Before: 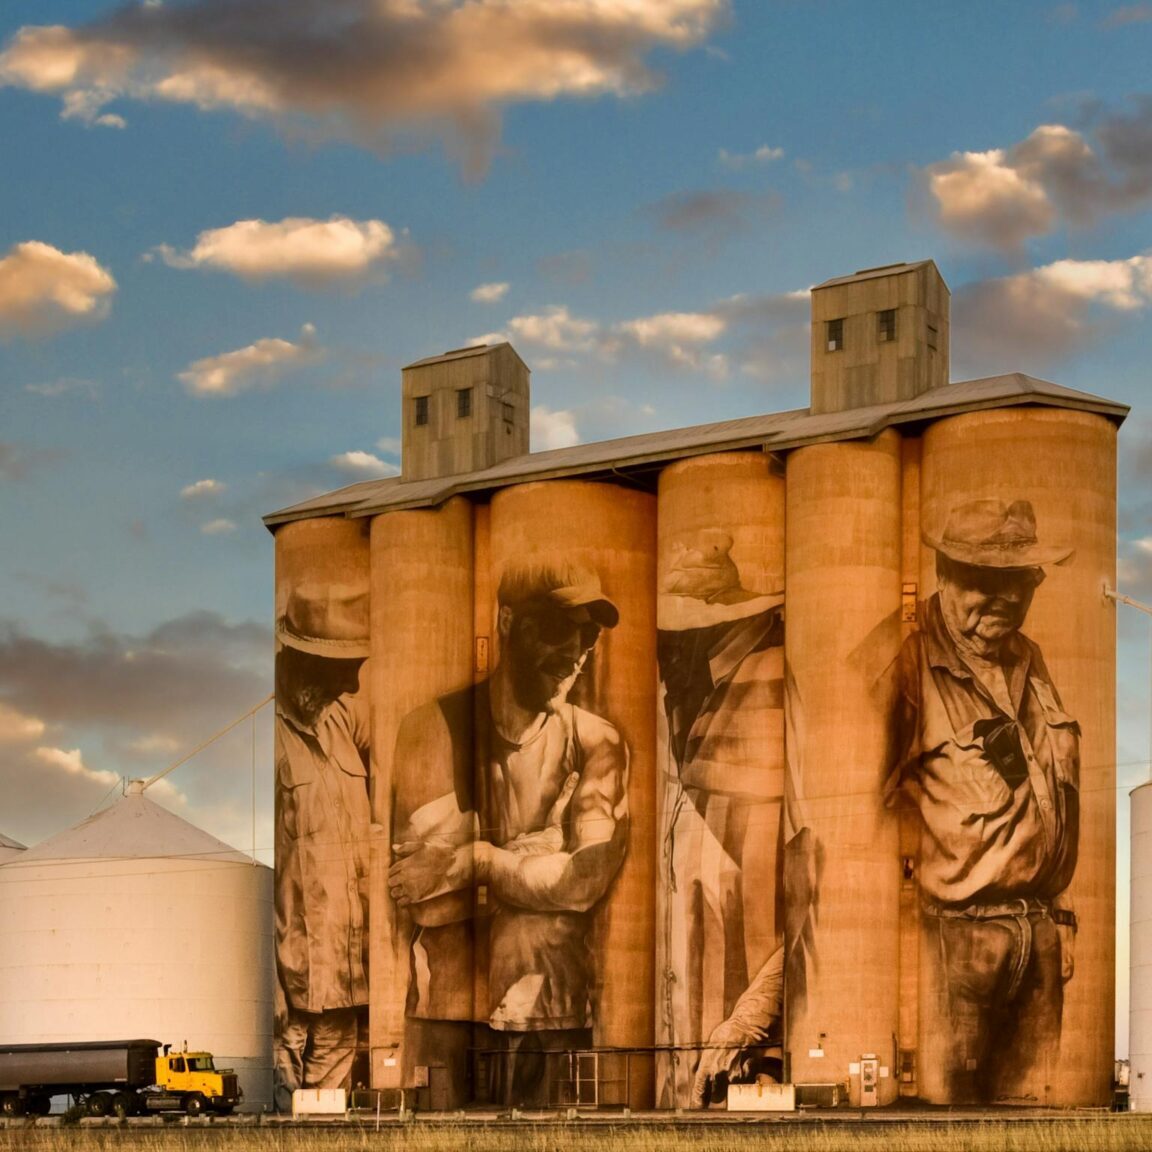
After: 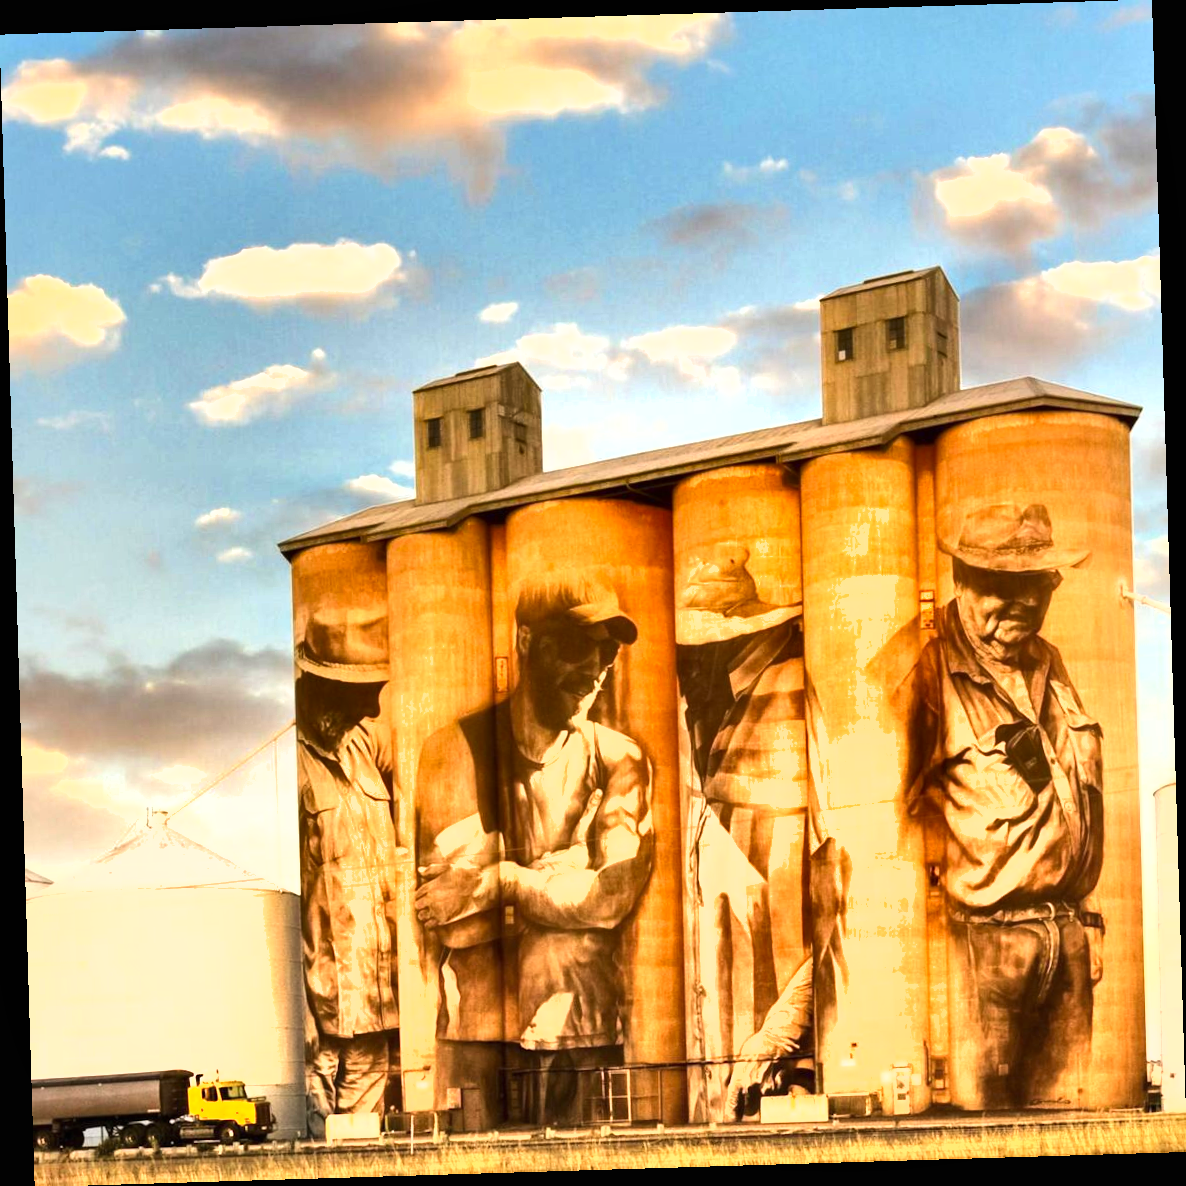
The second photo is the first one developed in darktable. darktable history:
shadows and highlights: low approximation 0.01, soften with gaussian
rotate and perspective: rotation -1.75°, automatic cropping off
tone equalizer: -8 EV -0.417 EV, -7 EV -0.389 EV, -6 EV -0.333 EV, -5 EV -0.222 EV, -3 EV 0.222 EV, -2 EV 0.333 EV, -1 EV 0.389 EV, +0 EV 0.417 EV, edges refinement/feathering 500, mask exposure compensation -1.57 EV, preserve details no
exposure: black level correction 0, exposure 1.173 EV, compensate exposure bias true, compensate highlight preservation false
